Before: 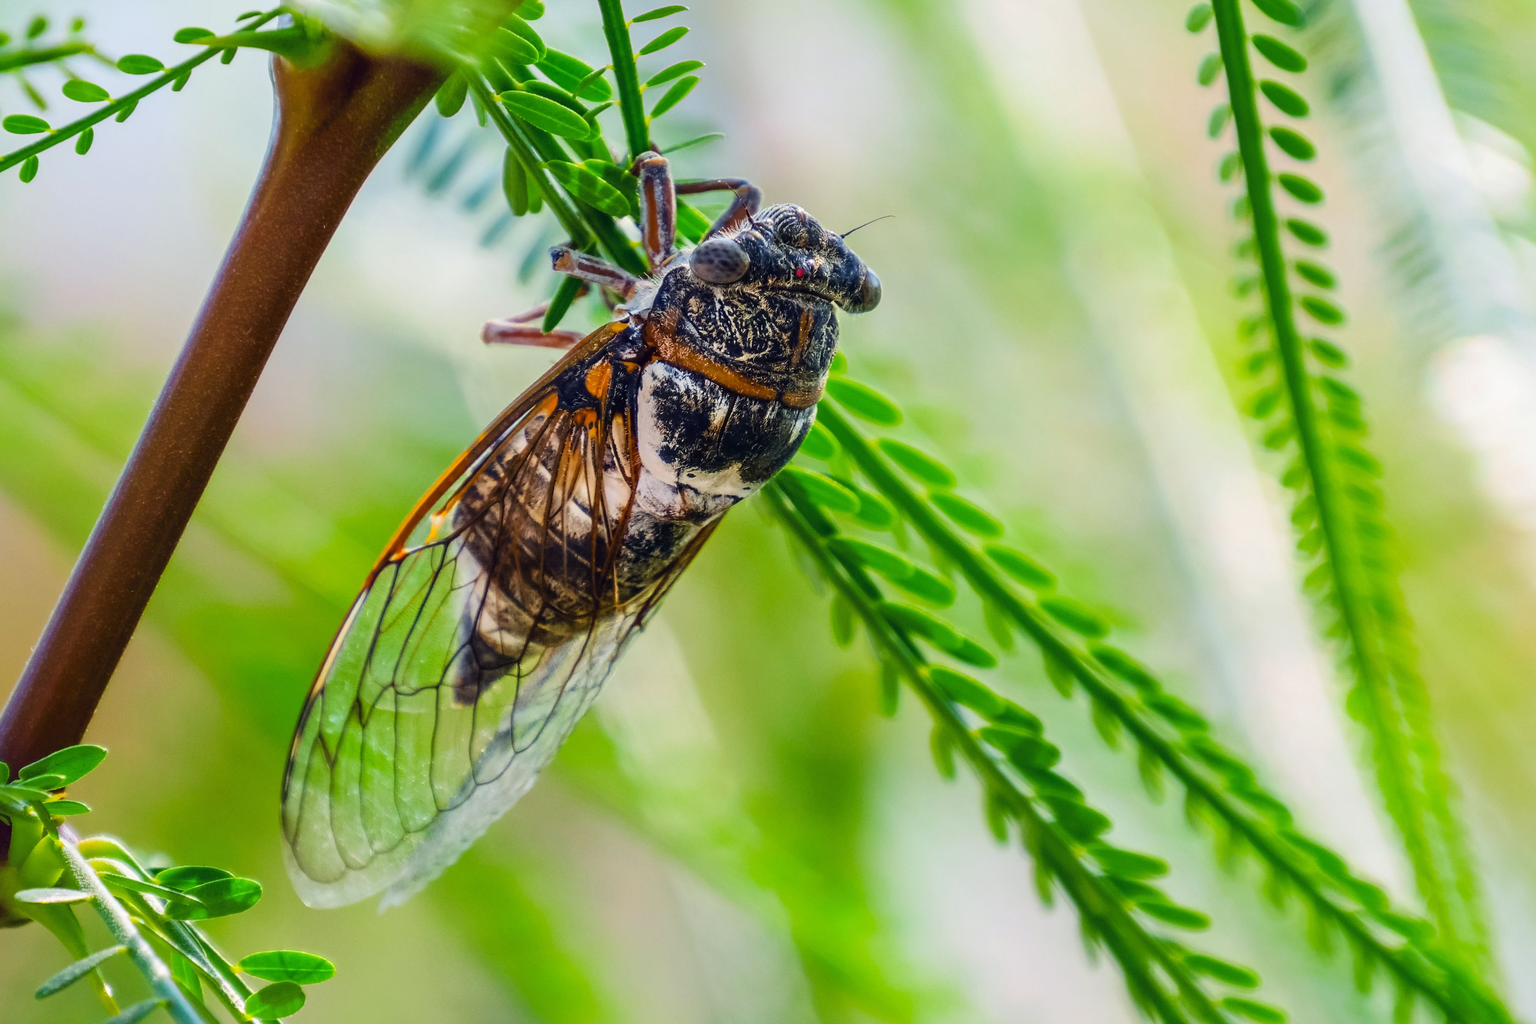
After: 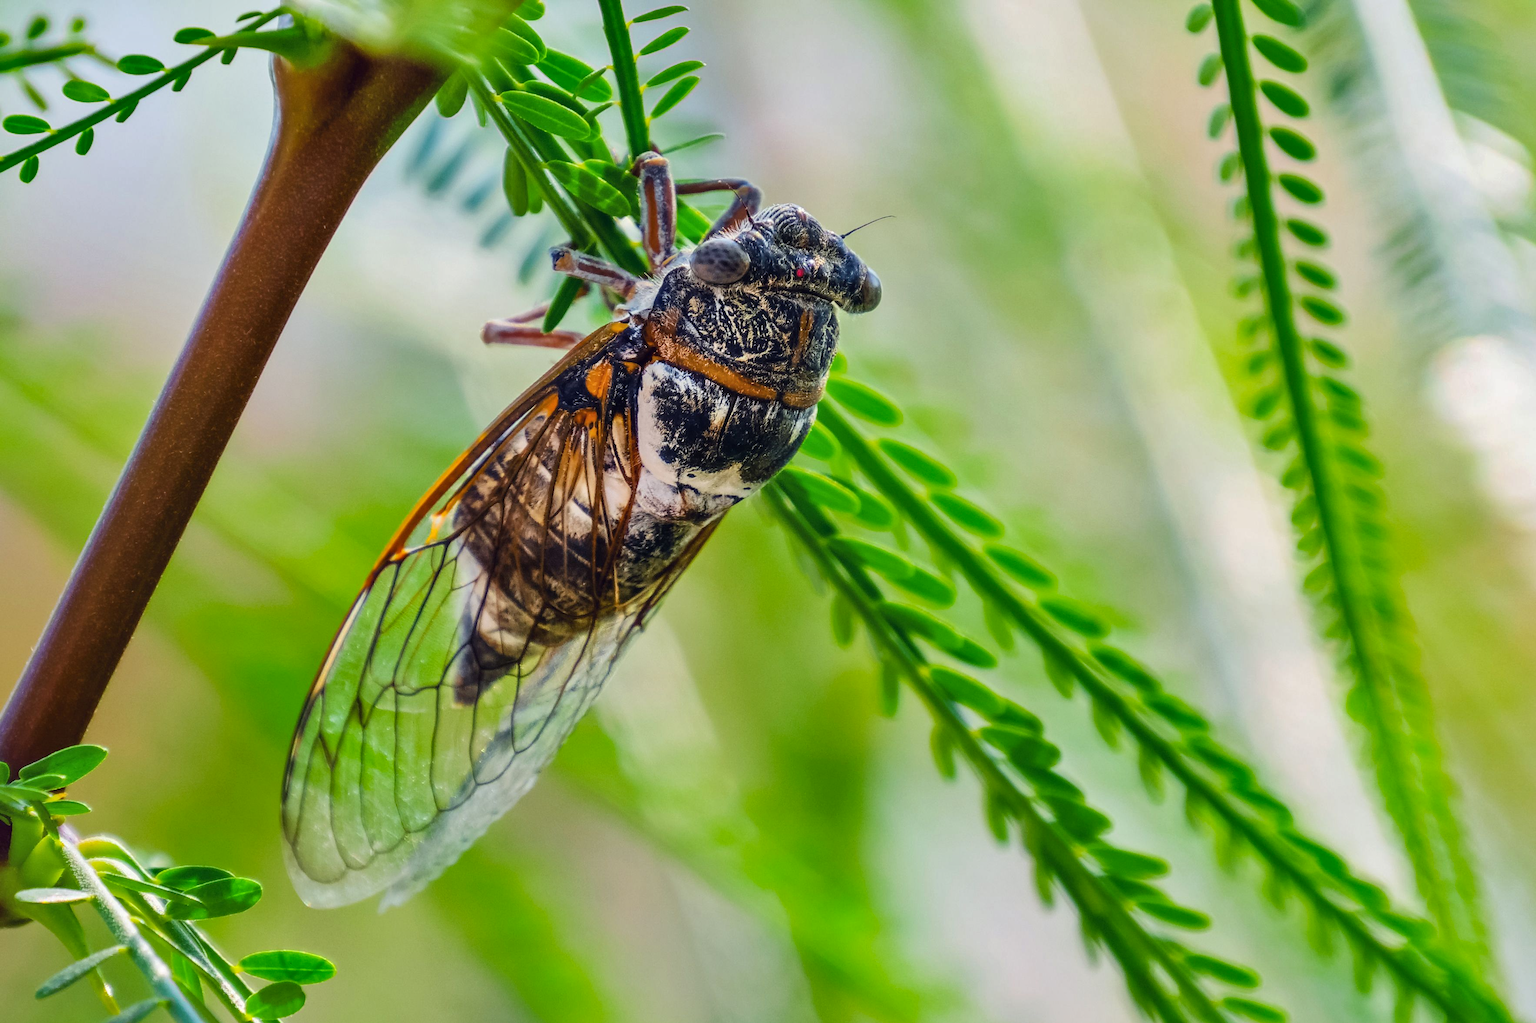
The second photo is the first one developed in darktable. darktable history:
shadows and highlights: shadows 53.14, soften with gaussian
